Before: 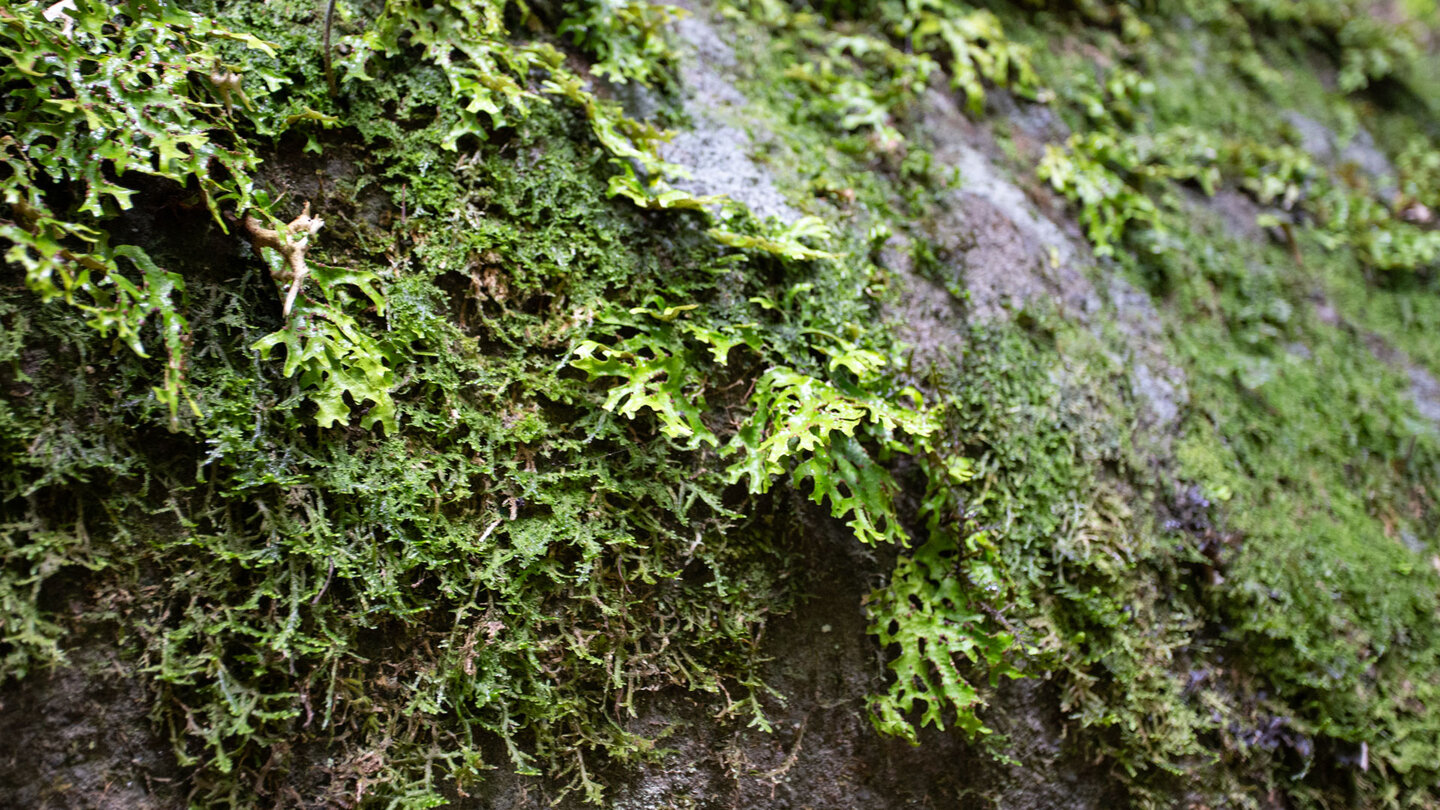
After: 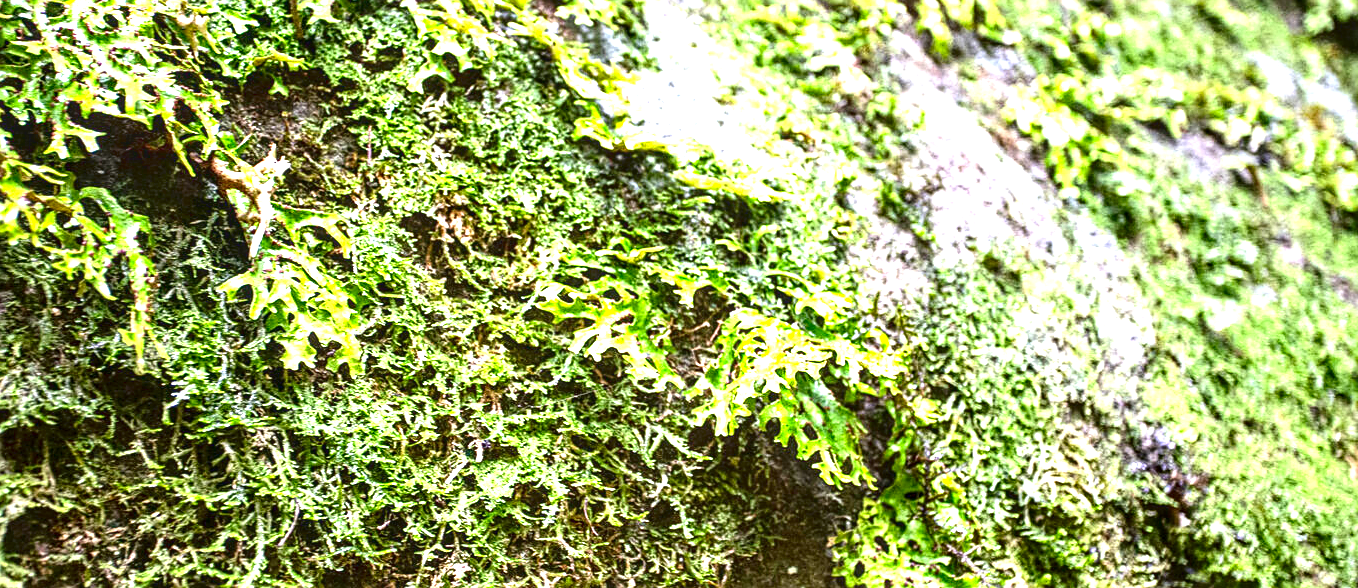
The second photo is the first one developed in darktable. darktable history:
crop: left 2.404%, top 7.212%, right 3.238%, bottom 20.129%
sharpen: on, module defaults
exposure: black level correction 0, exposure 1.739 EV, compensate highlight preservation false
contrast brightness saturation: contrast 0.186, brightness -0.242, saturation 0.118
local contrast: highlights 61%, detail 143%, midtone range 0.429
tone equalizer: -7 EV 0.142 EV, -6 EV 0.616 EV, -5 EV 1.18 EV, -4 EV 1.35 EV, -3 EV 1.14 EV, -2 EV 0.6 EV, -1 EV 0.155 EV, smoothing diameter 24.84%, edges refinement/feathering 6.96, preserve details guided filter
vignetting: fall-off start 99.99%
